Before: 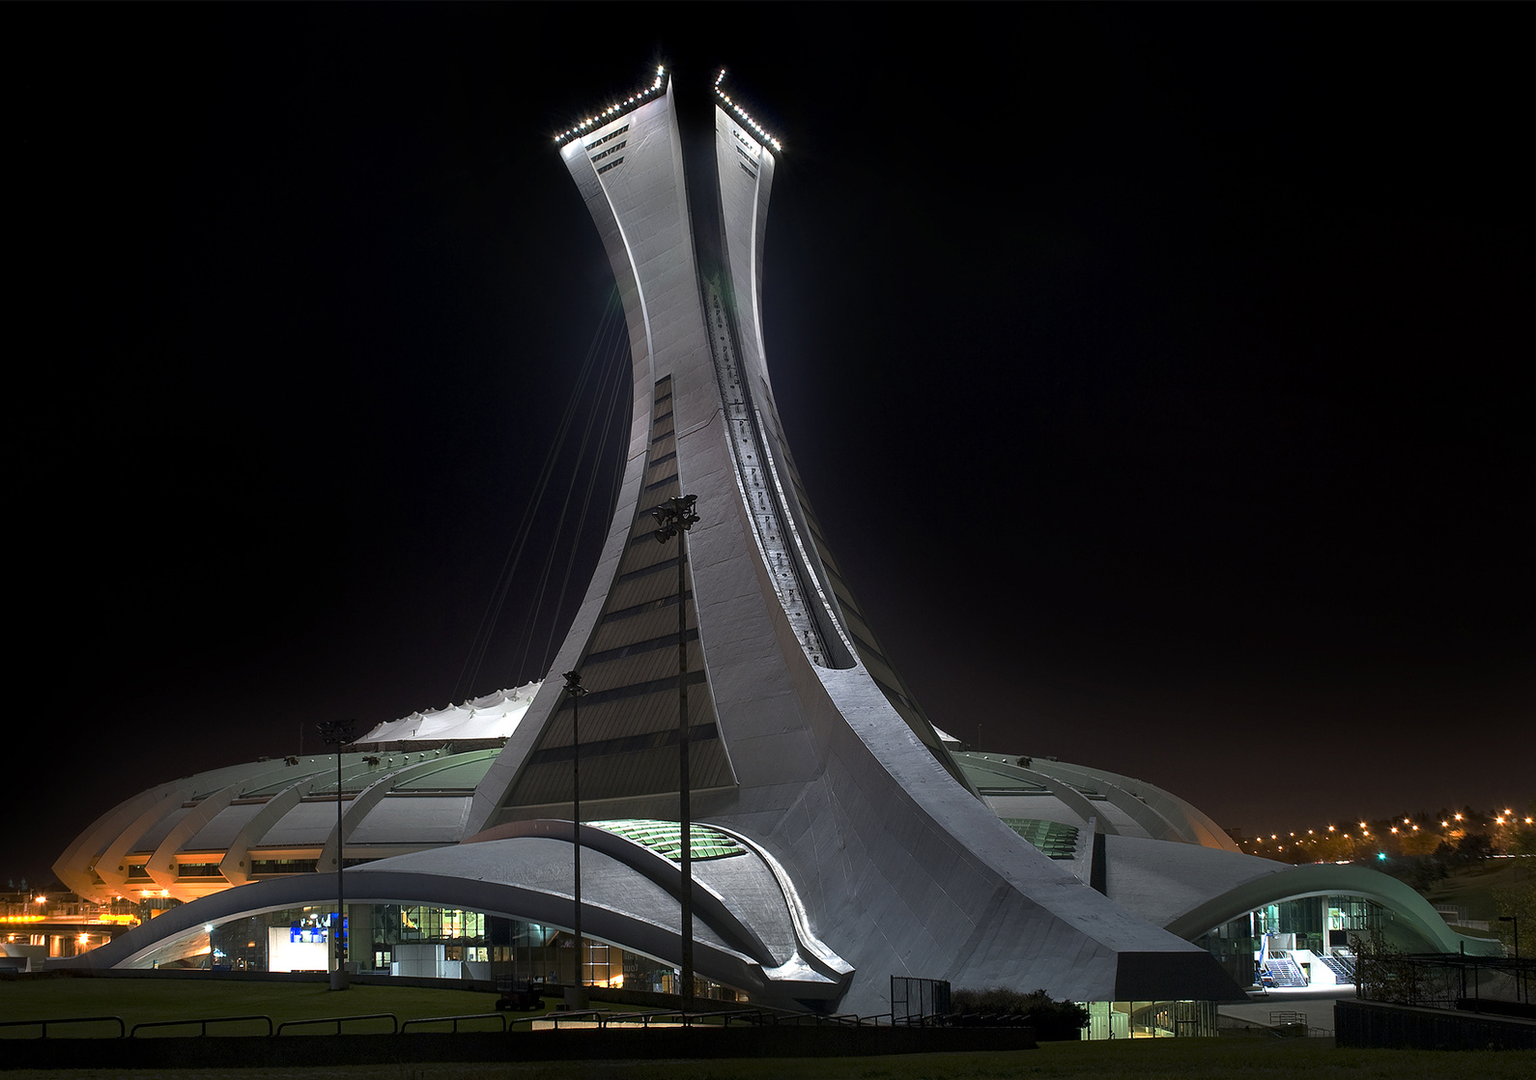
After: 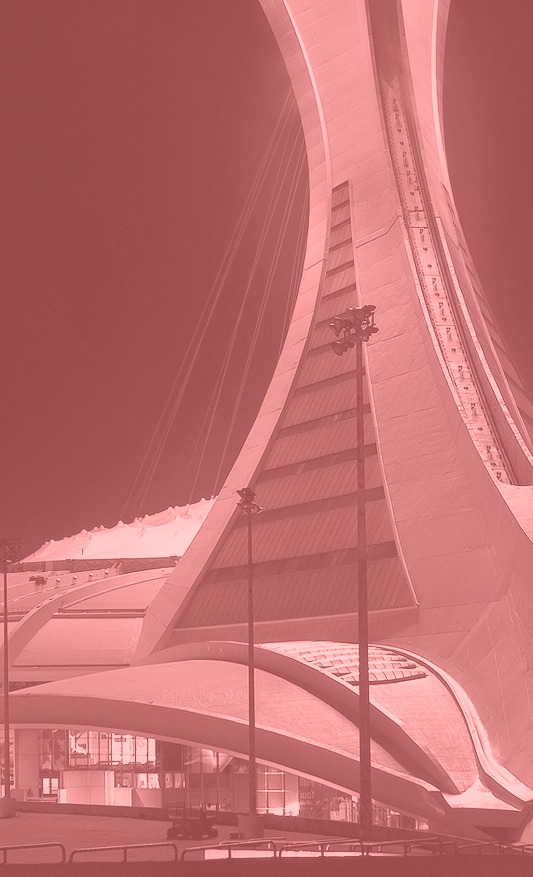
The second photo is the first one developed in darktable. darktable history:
colorize: saturation 51%, source mix 50.67%, lightness 50.67%
base curve: curves: ch0 [(0, 0) (0.204, 0.334) (0.55, 0.733) (1, 1)], preserve colors none
crop and rotate: left 21.77%, top 18.528%, right 44.676%, bottom 2.997%
color correction: saturation 1.11
shadows and highlights: shadows 37.27, highlights -28.18, soften with gaussian
